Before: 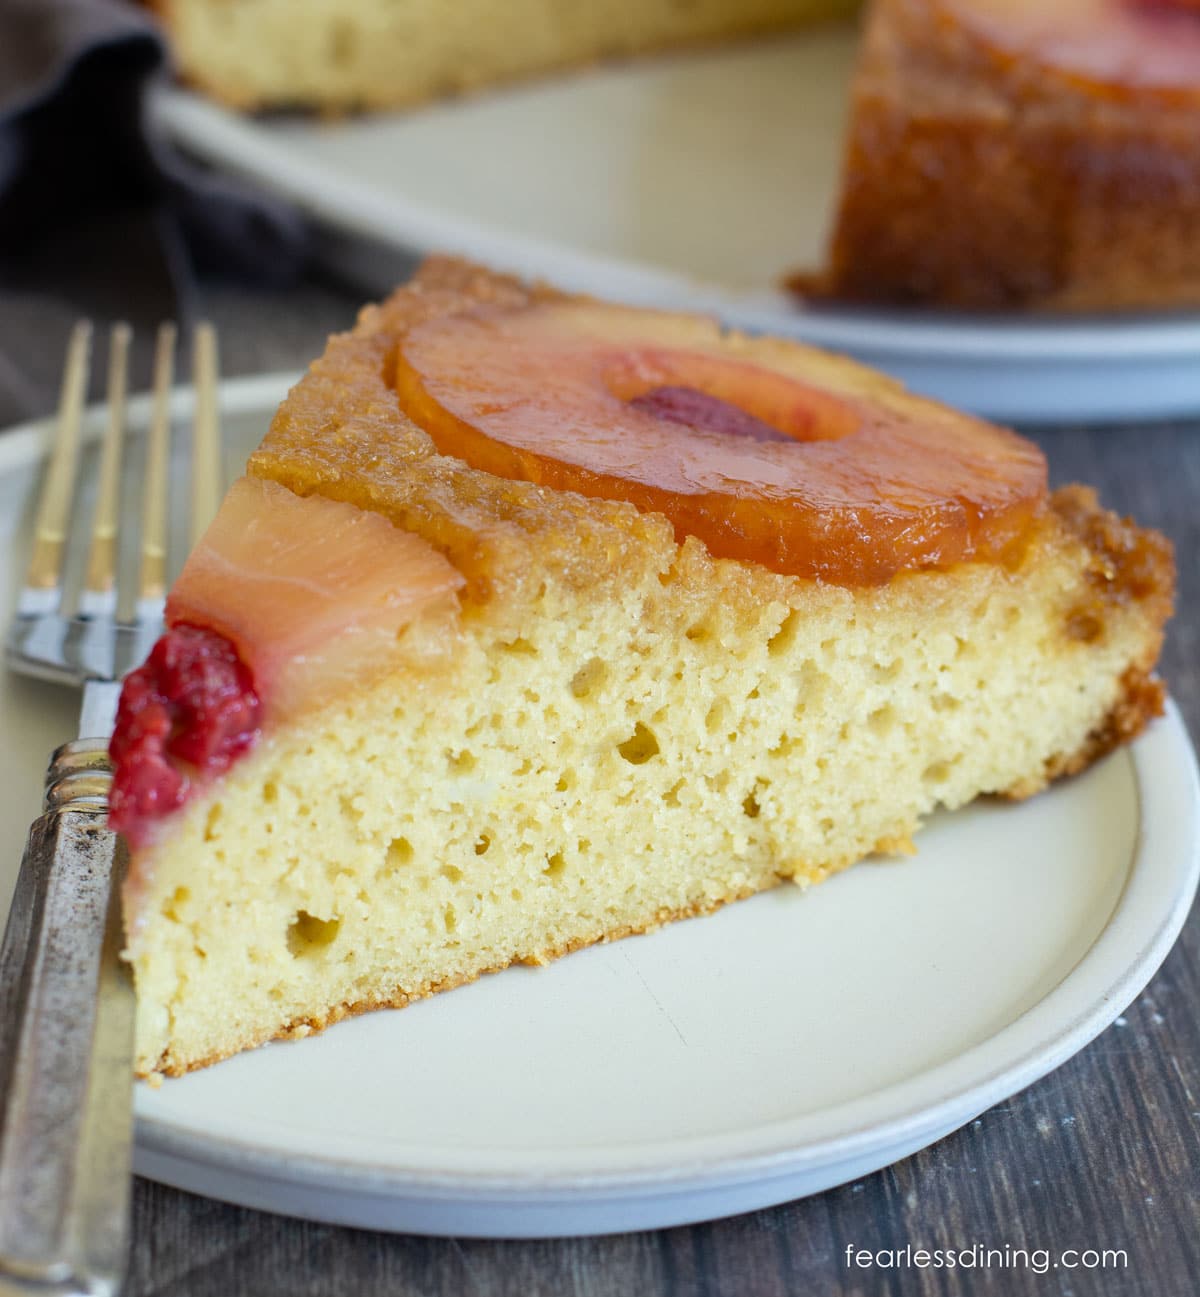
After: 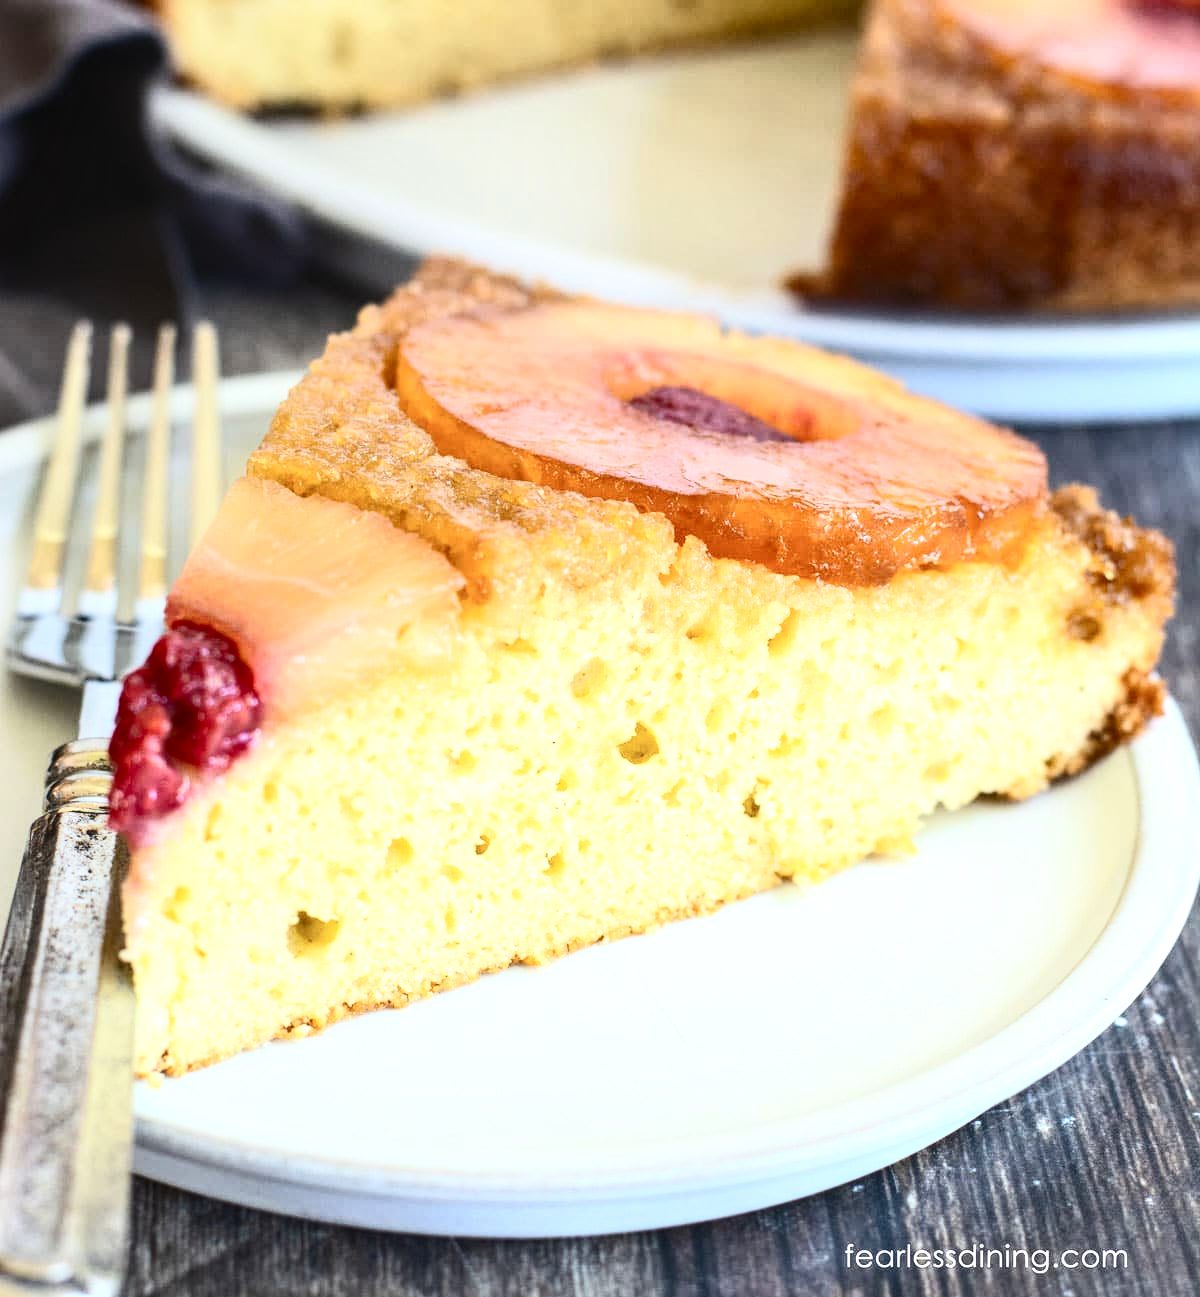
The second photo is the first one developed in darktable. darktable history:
exposure: exposure 0.6 EV, compensate highlight preservation false
contrast brightness saturation: contrast 0.39, brightness 0.1
local contrast: on, module defaults
